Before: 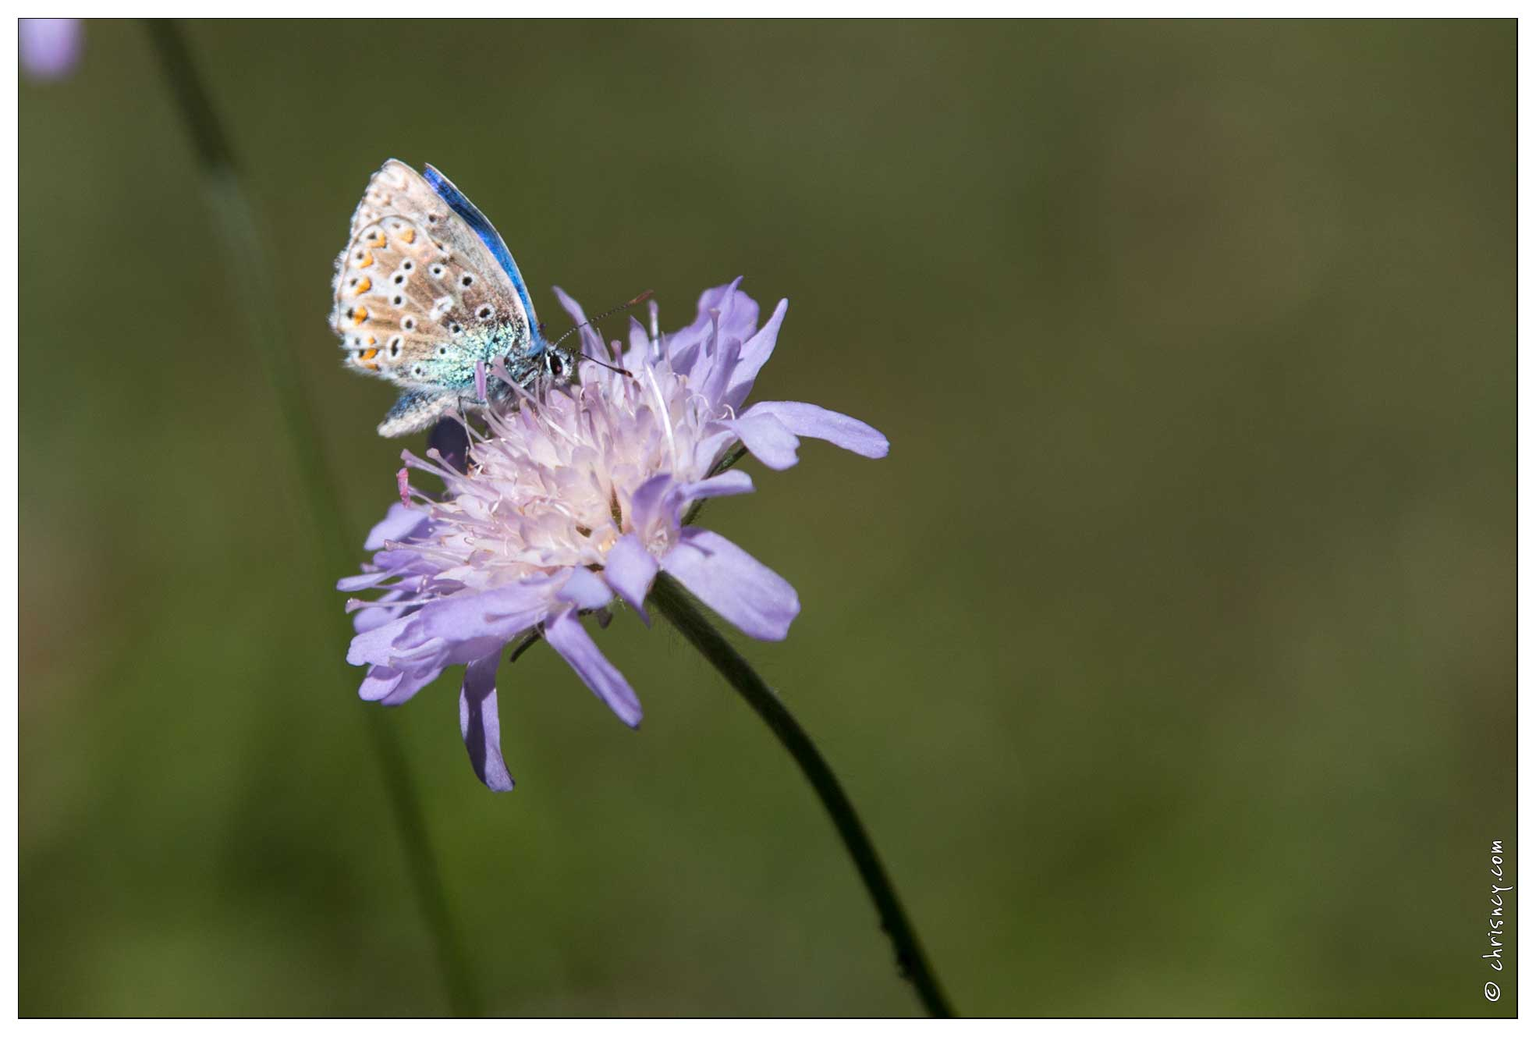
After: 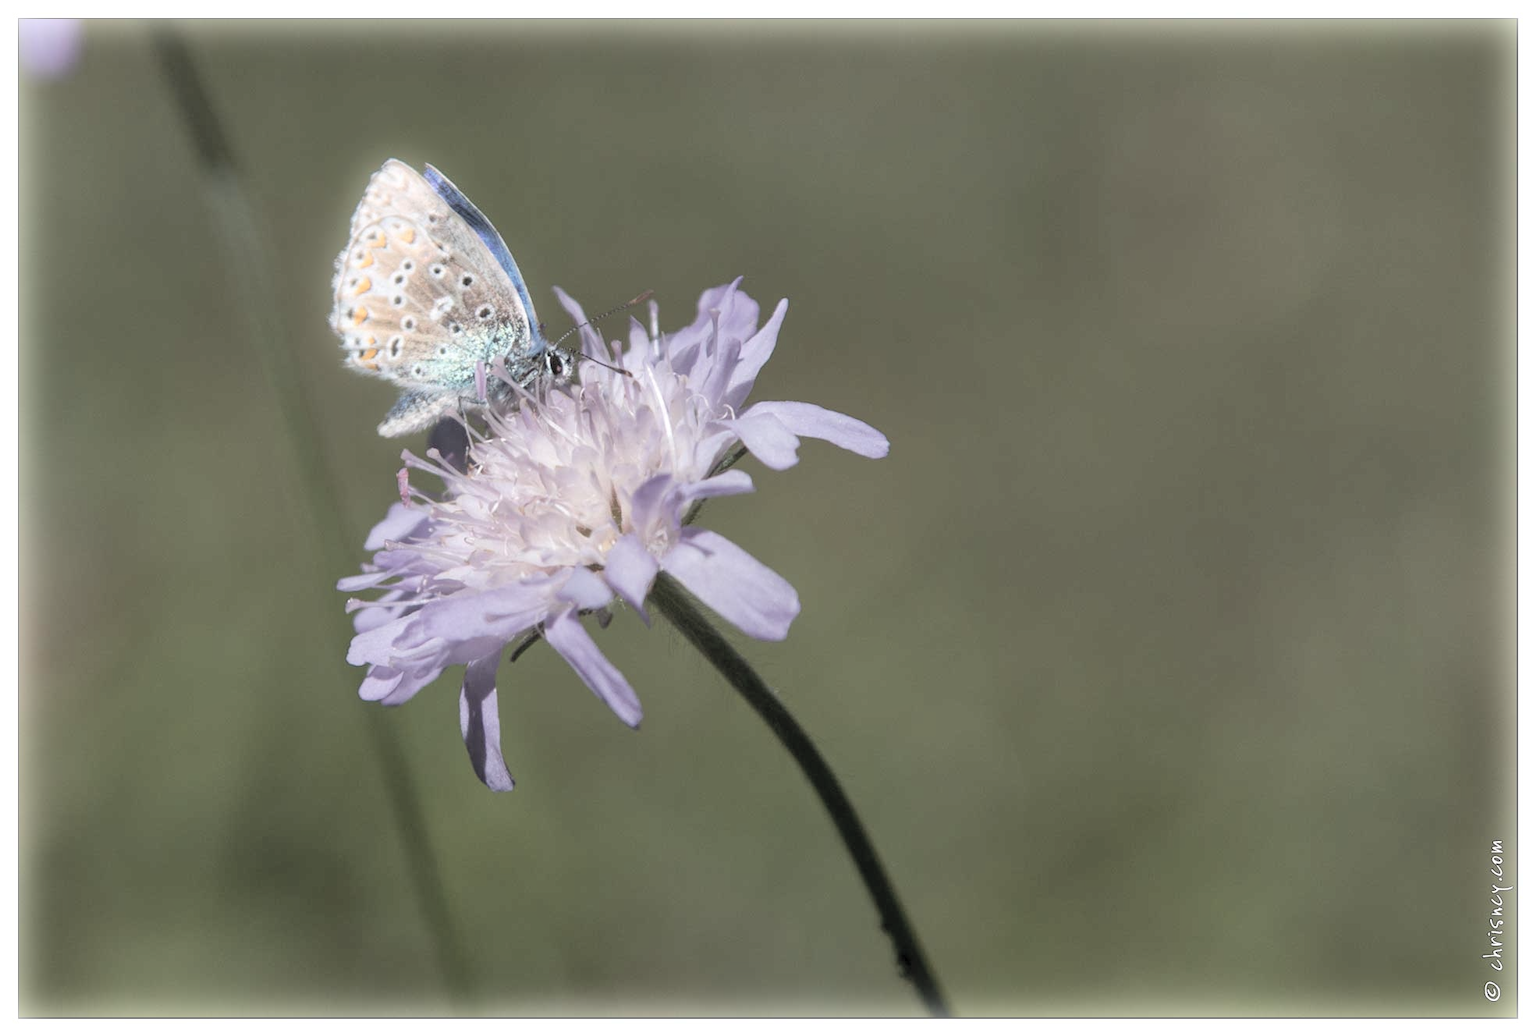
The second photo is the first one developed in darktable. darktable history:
bloom: size 5%, threshold 95%, strength 15%
shadows and highlights: shadows 30
contrast brightness saturation: brightness 0.18, saturation -0.5
